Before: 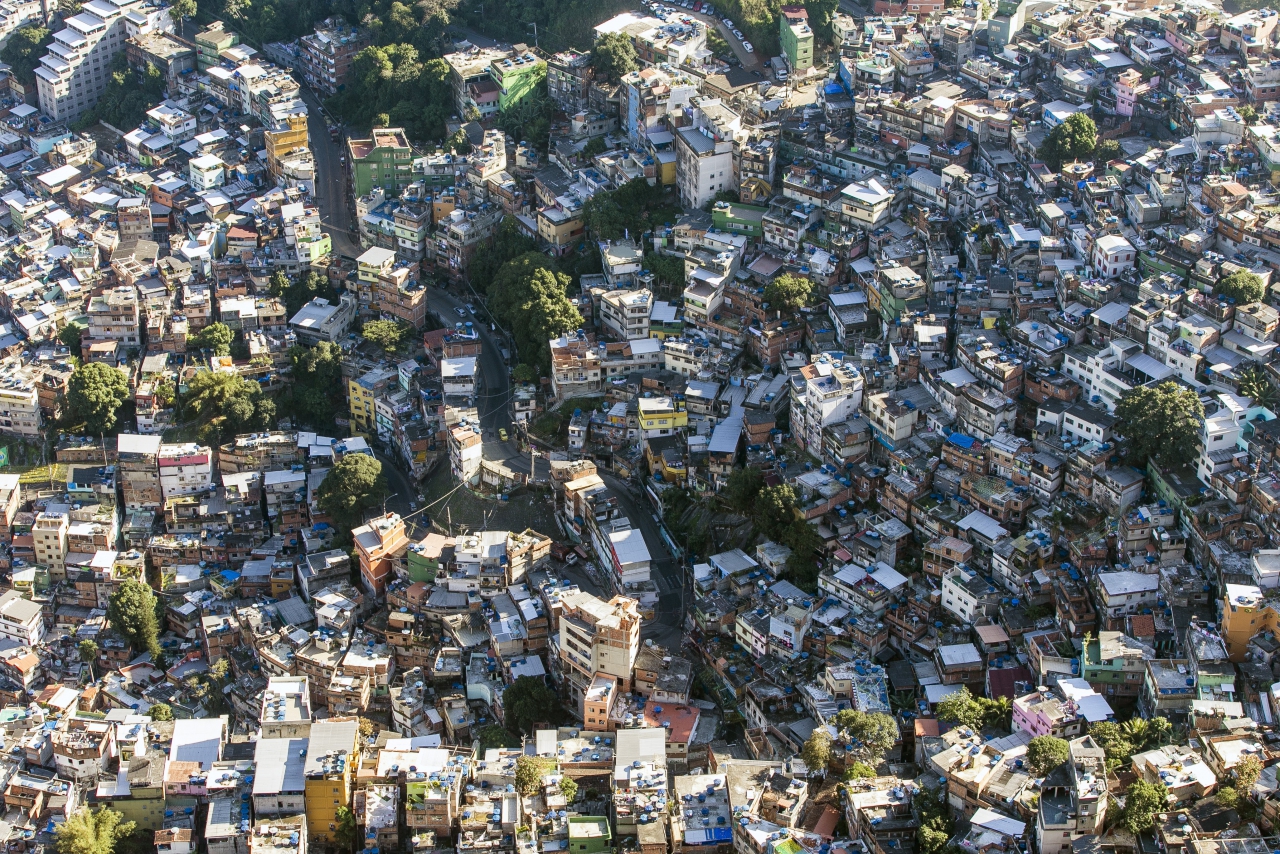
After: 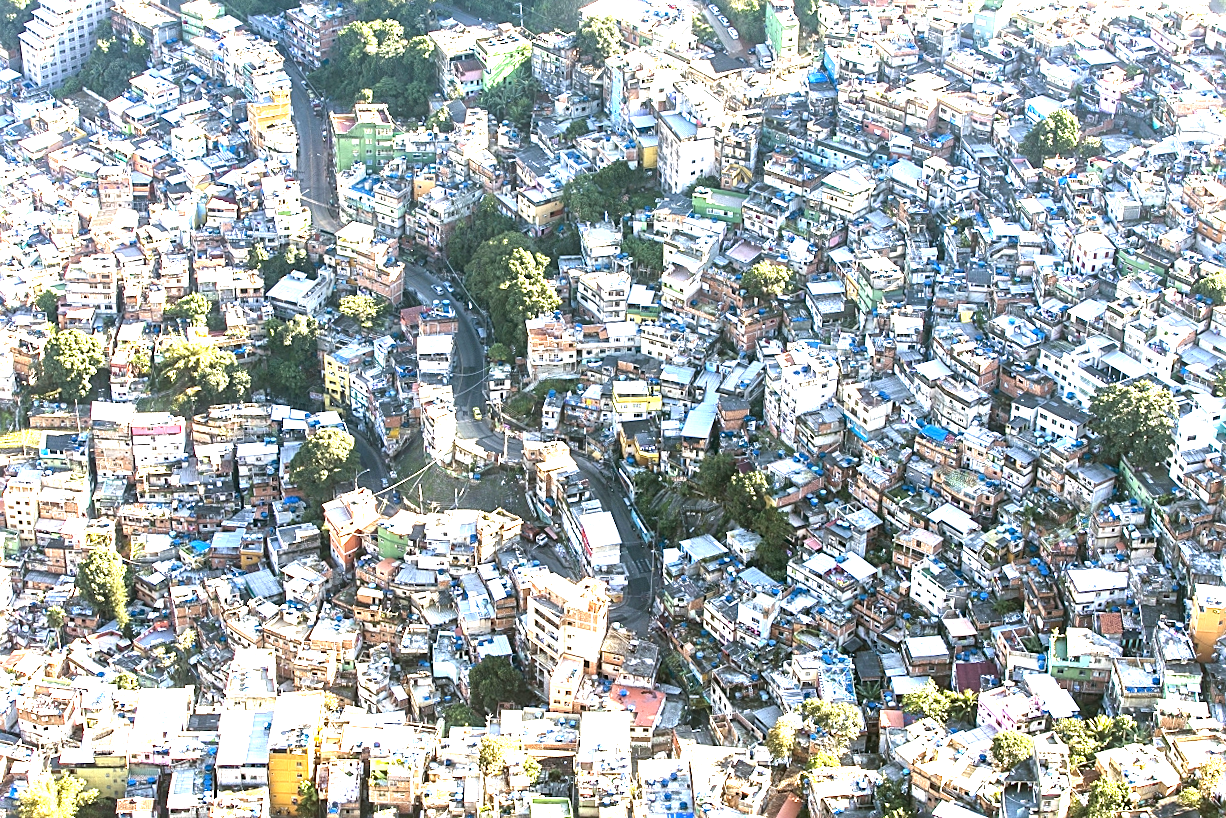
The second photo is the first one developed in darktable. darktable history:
exposure: black level correction 0, exposure 2.138 EV, compensate exposure bias true, compensate highlight preservation false
crop and rotate: angle -1.69°
sharpen: on, module defaults
